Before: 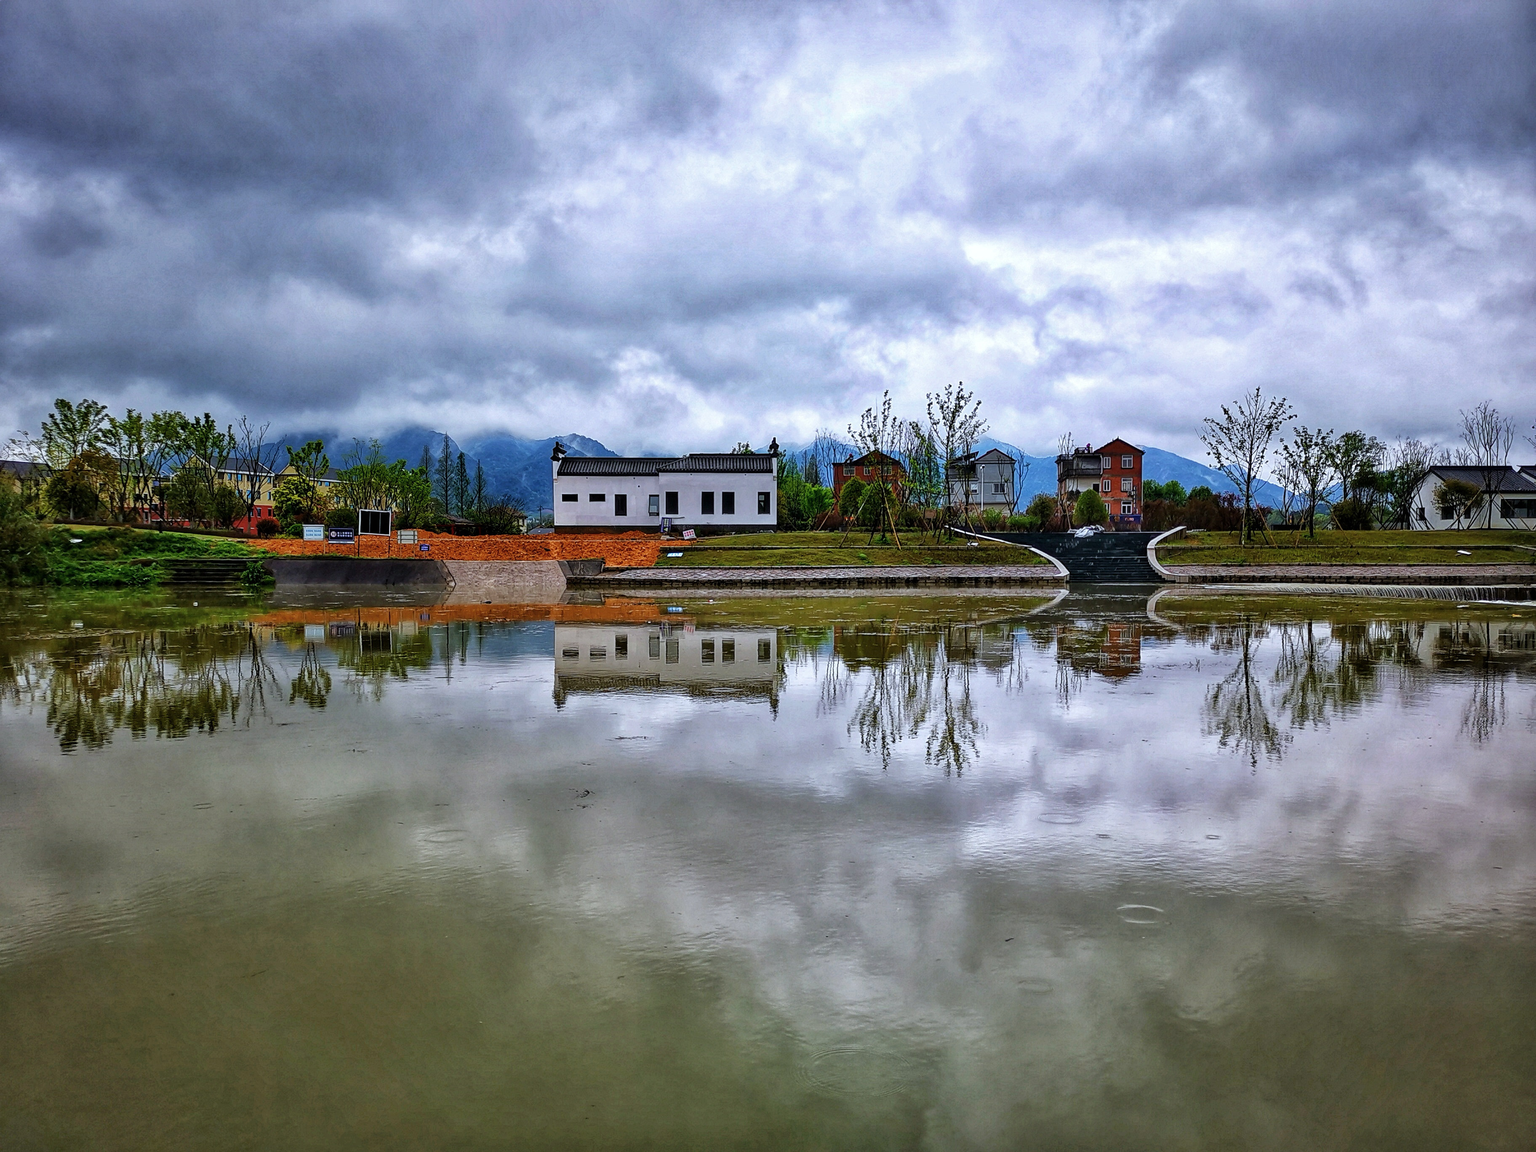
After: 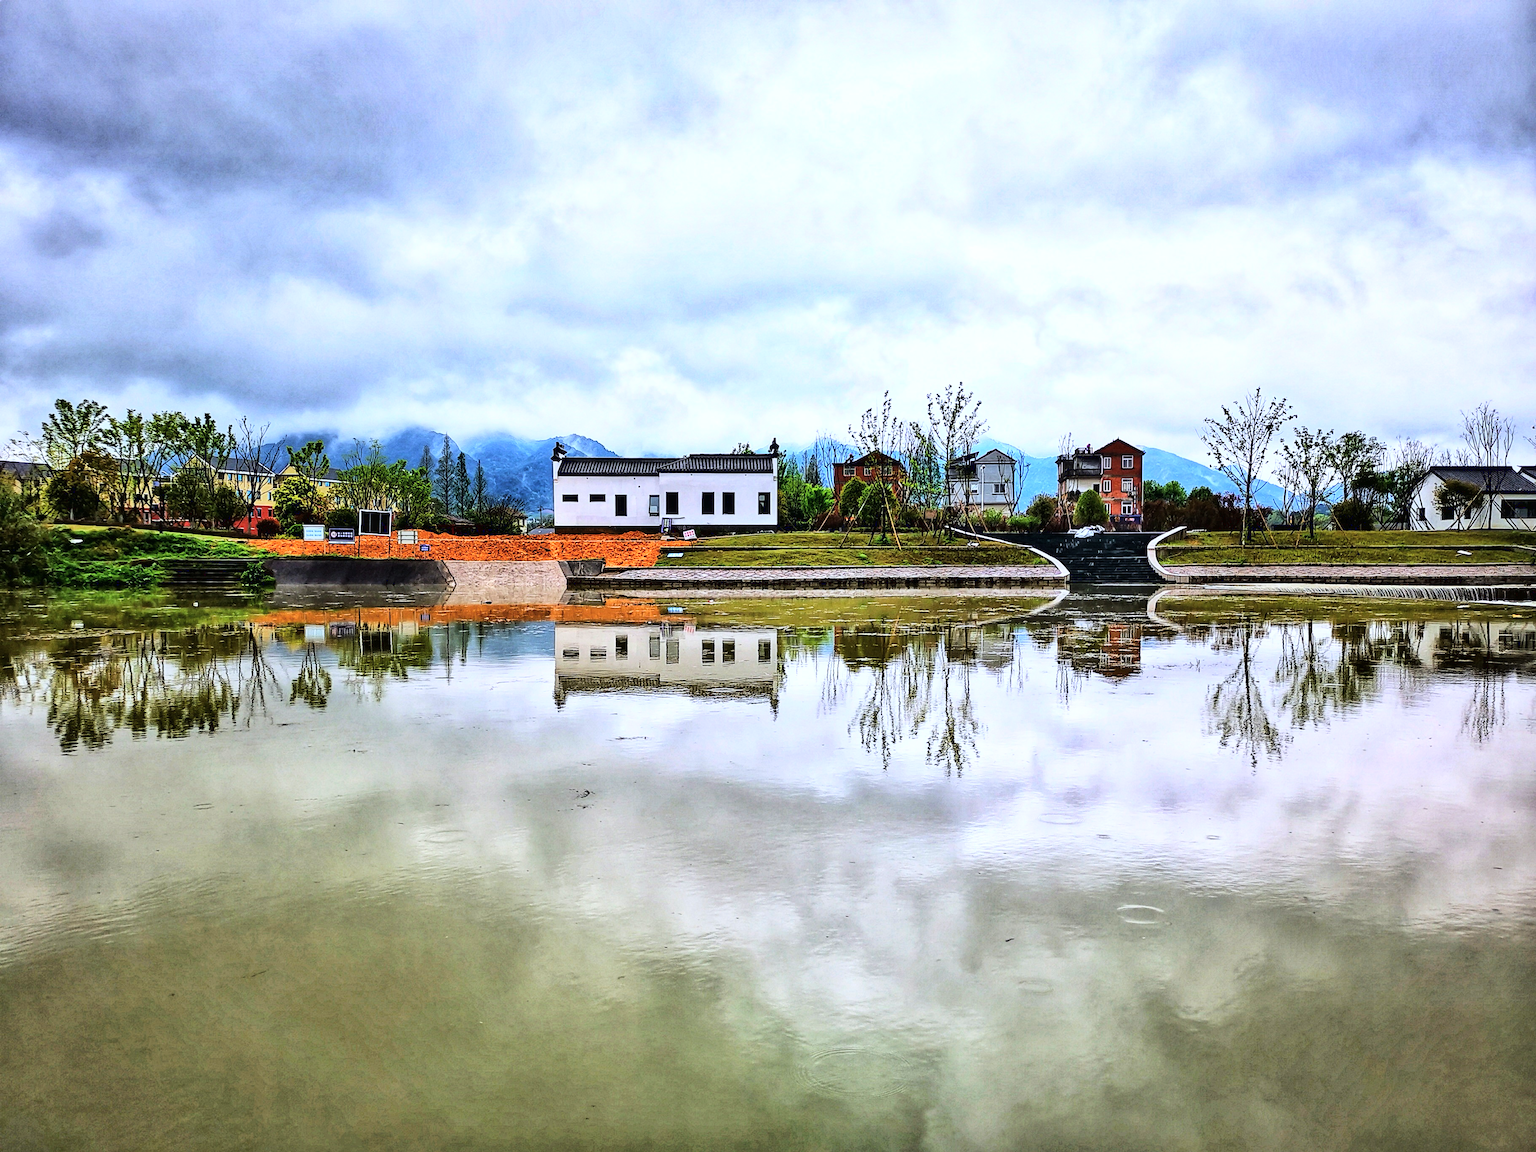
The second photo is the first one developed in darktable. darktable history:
base curve: curves: ch0 [(0, 0.003) (0.001, 0.002) (0.006, 0.004) (0.02, 0.022) (0.048, 0.086) (0.094, 0.234) (0.162, 0.431) (0.258, 0.629) (0.385, 0.8) (0.548, 0.918) (0.751, 0.988) (1, 1)]
